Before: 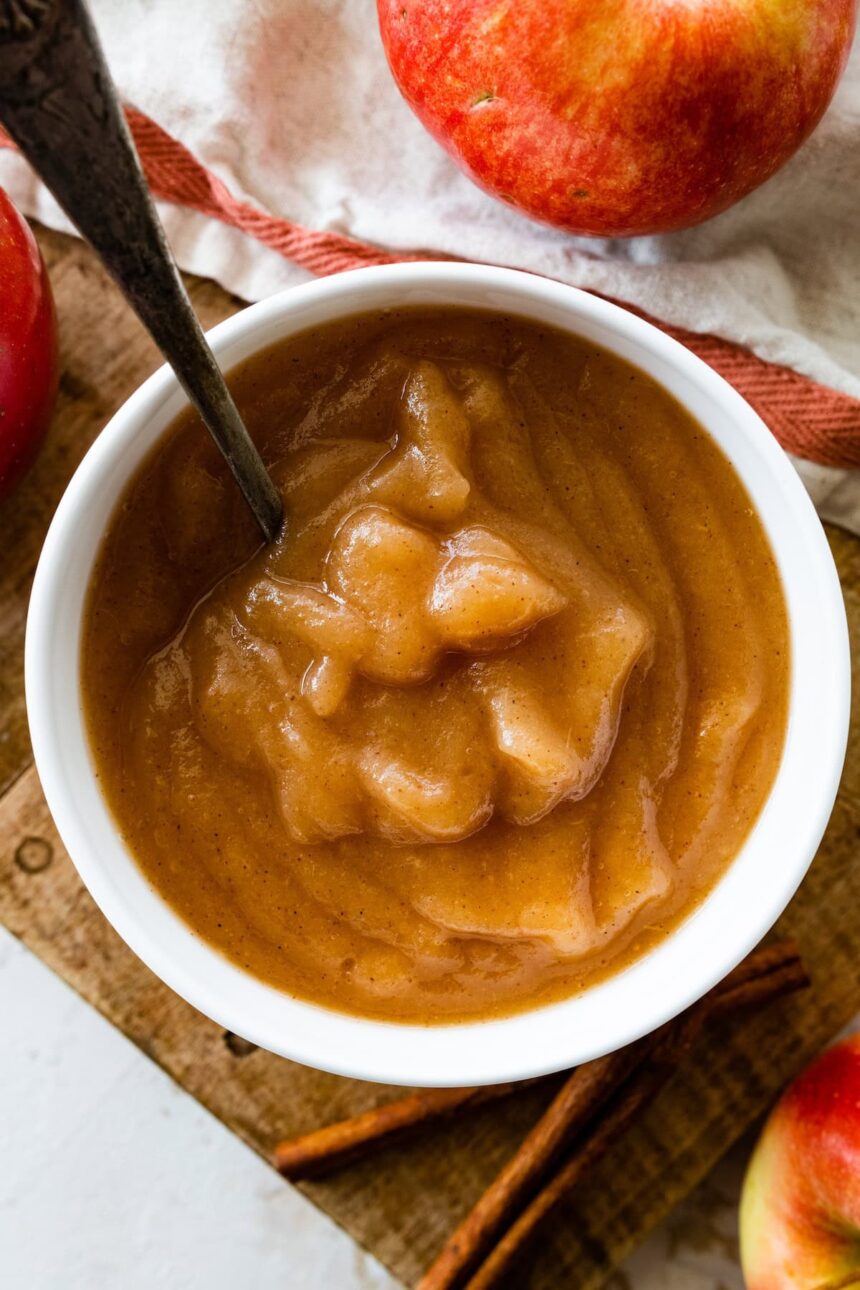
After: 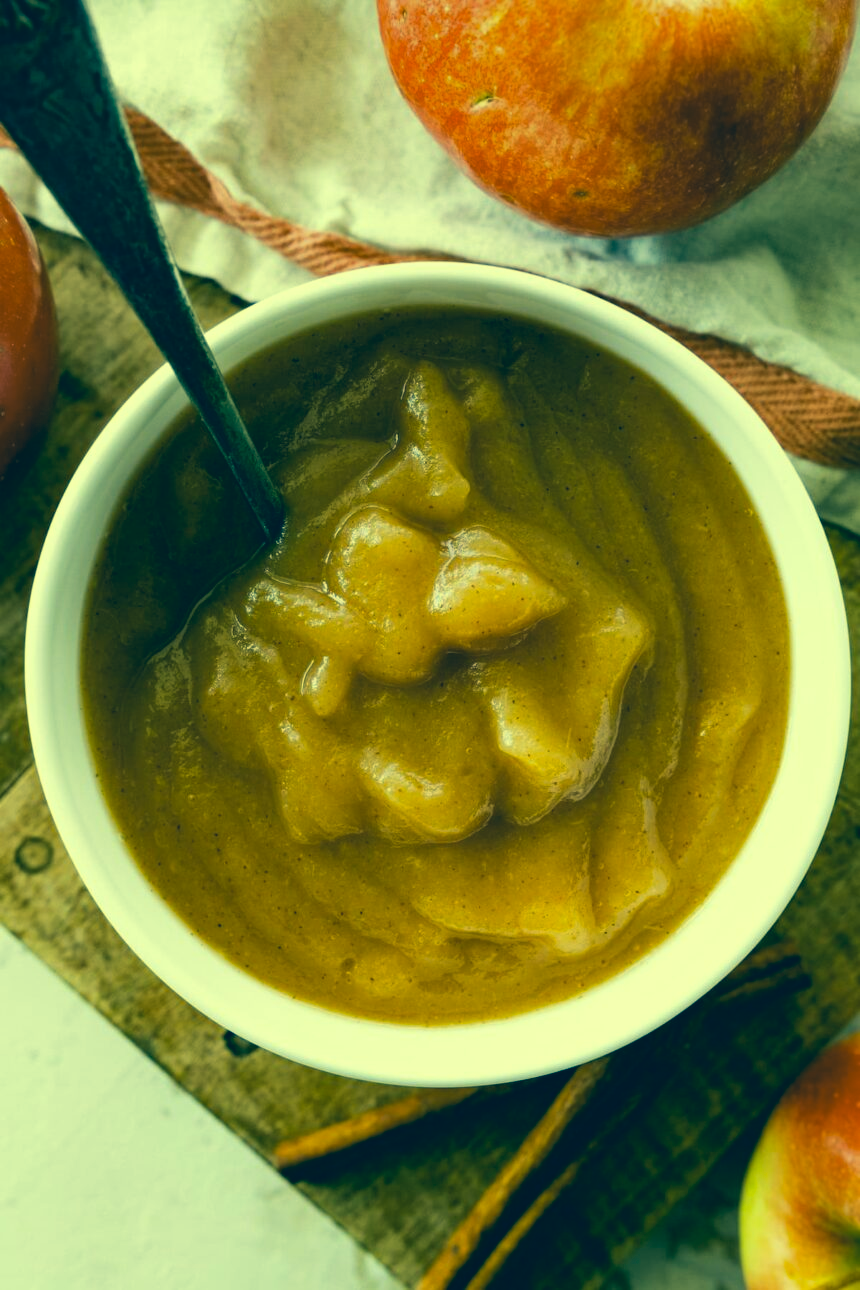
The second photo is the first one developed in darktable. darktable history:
color correction: highlights a* -15.41, highlights b* 39.71, shadows a* -39.24, shadows b* -26.73
